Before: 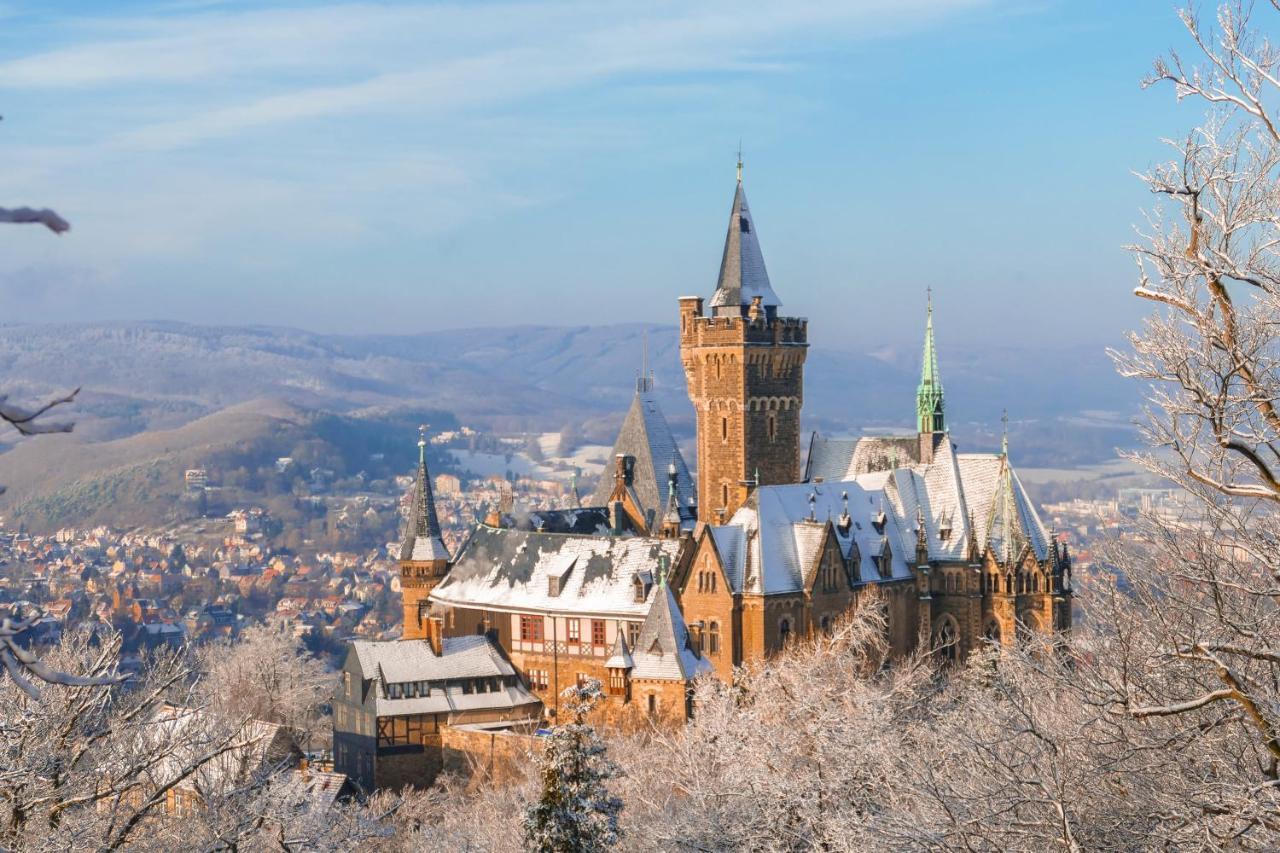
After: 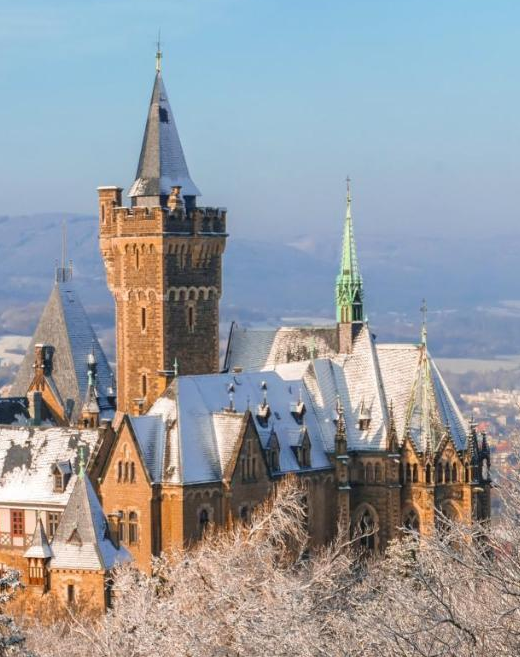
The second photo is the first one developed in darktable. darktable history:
crop: left 45.455%, top 13.007%, right 13.92%, bottom 9.95%
